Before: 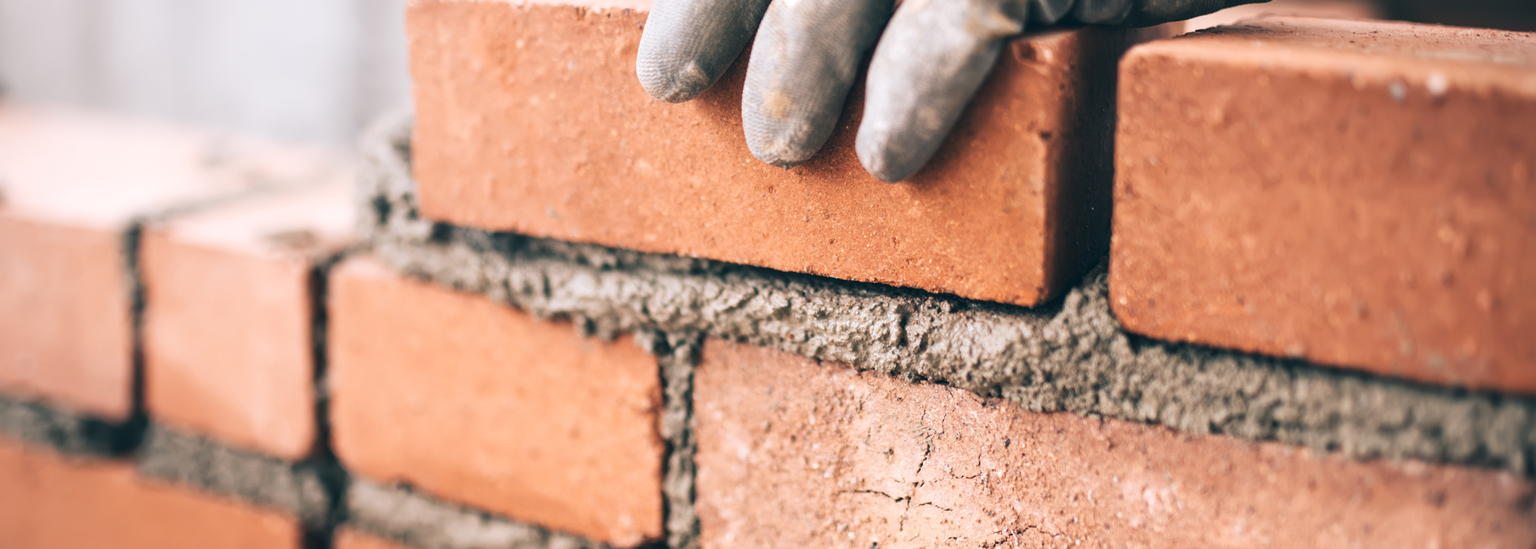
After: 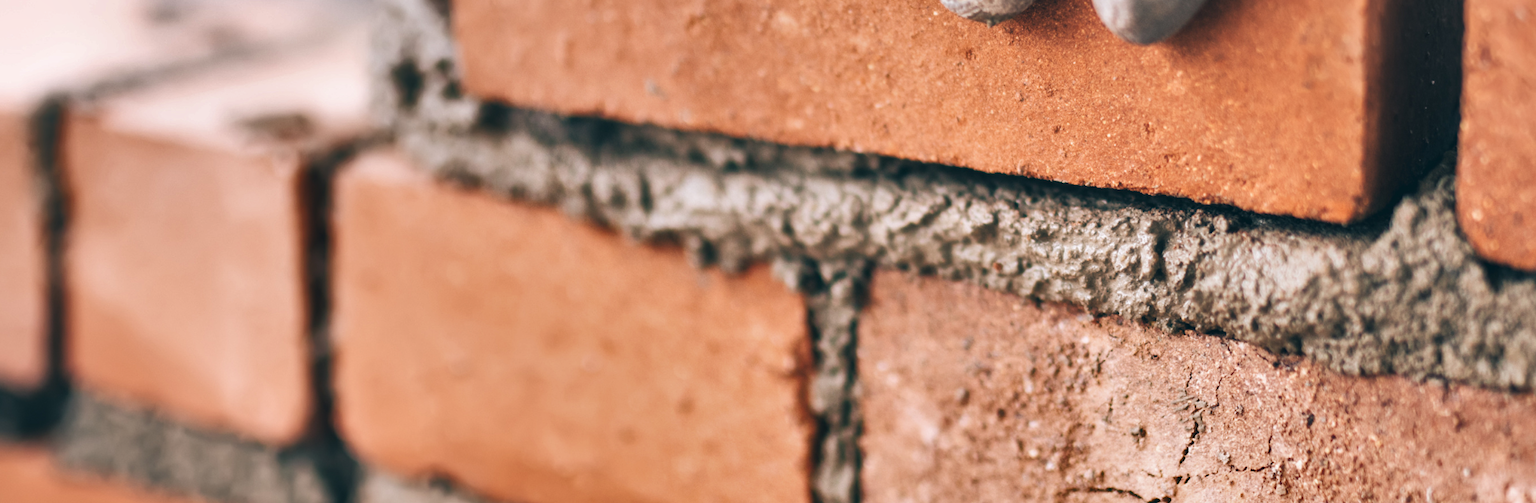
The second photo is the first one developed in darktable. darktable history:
shadows and highlights: radius 108.52, shadows 44.07, highlights -67.8, low approximation 0.01, soften with gaussian
crop: left 6.488%, top 27.668%, right 24.183%, bottom 8.656%
bloom: size 15%, threshold 97%, strength 7%
